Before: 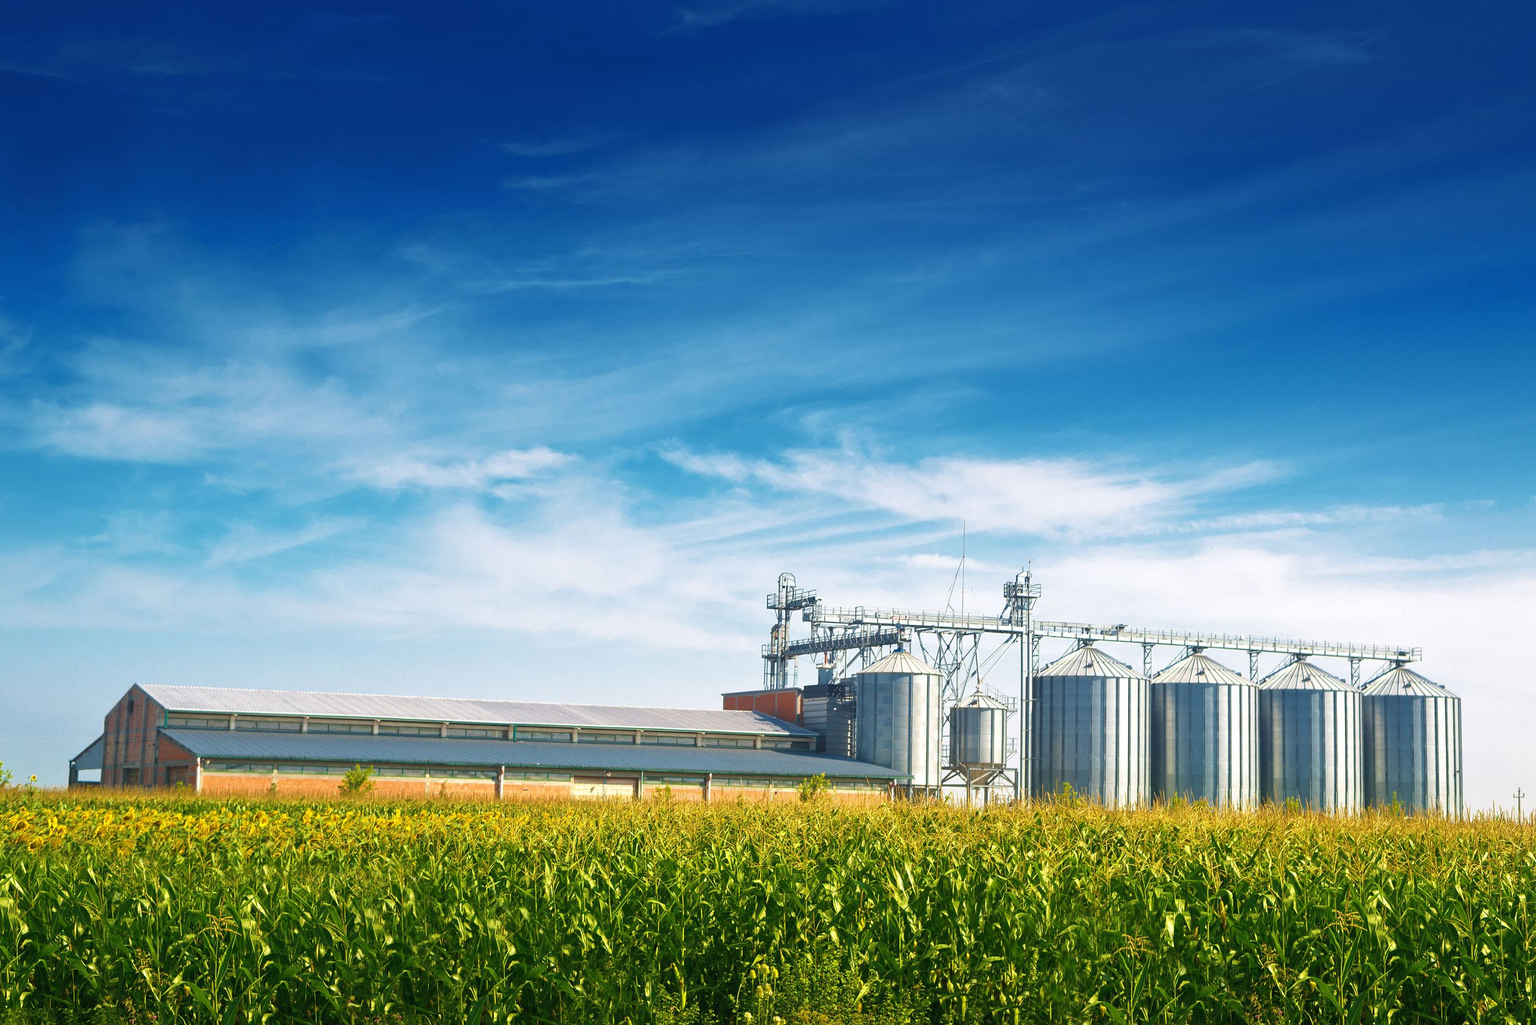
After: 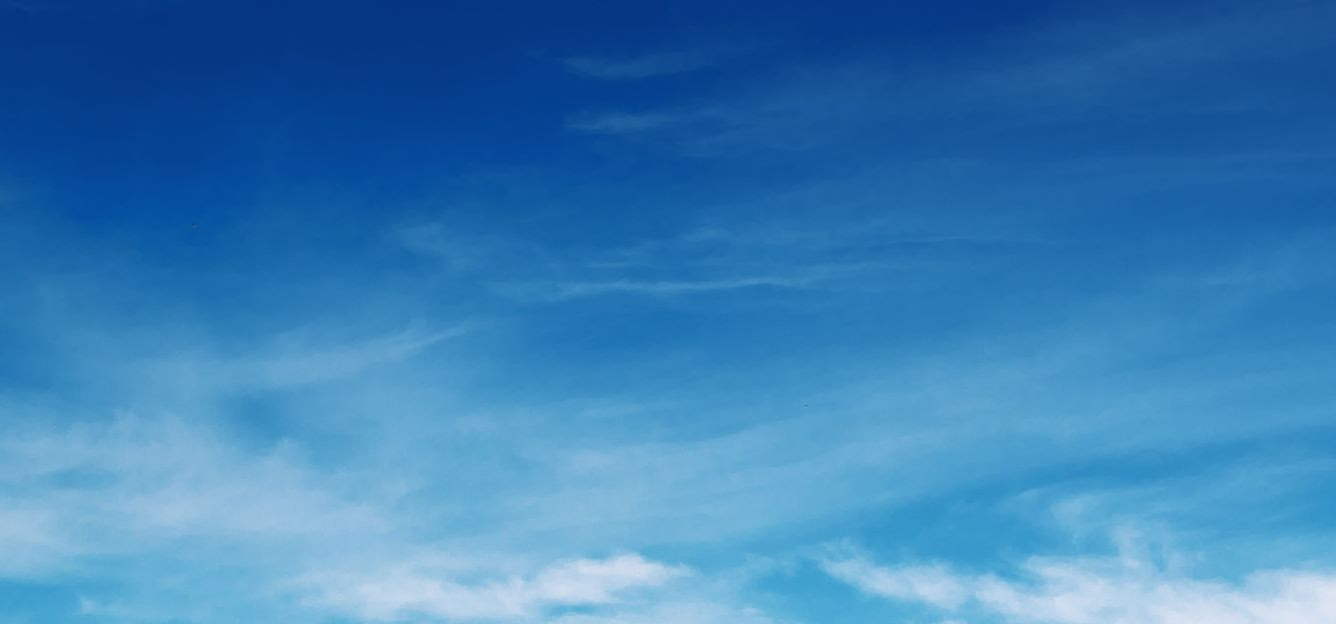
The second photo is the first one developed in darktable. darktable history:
crop: left 10.203%, top 10.578%, right 36.471%, bottom 52.073%
